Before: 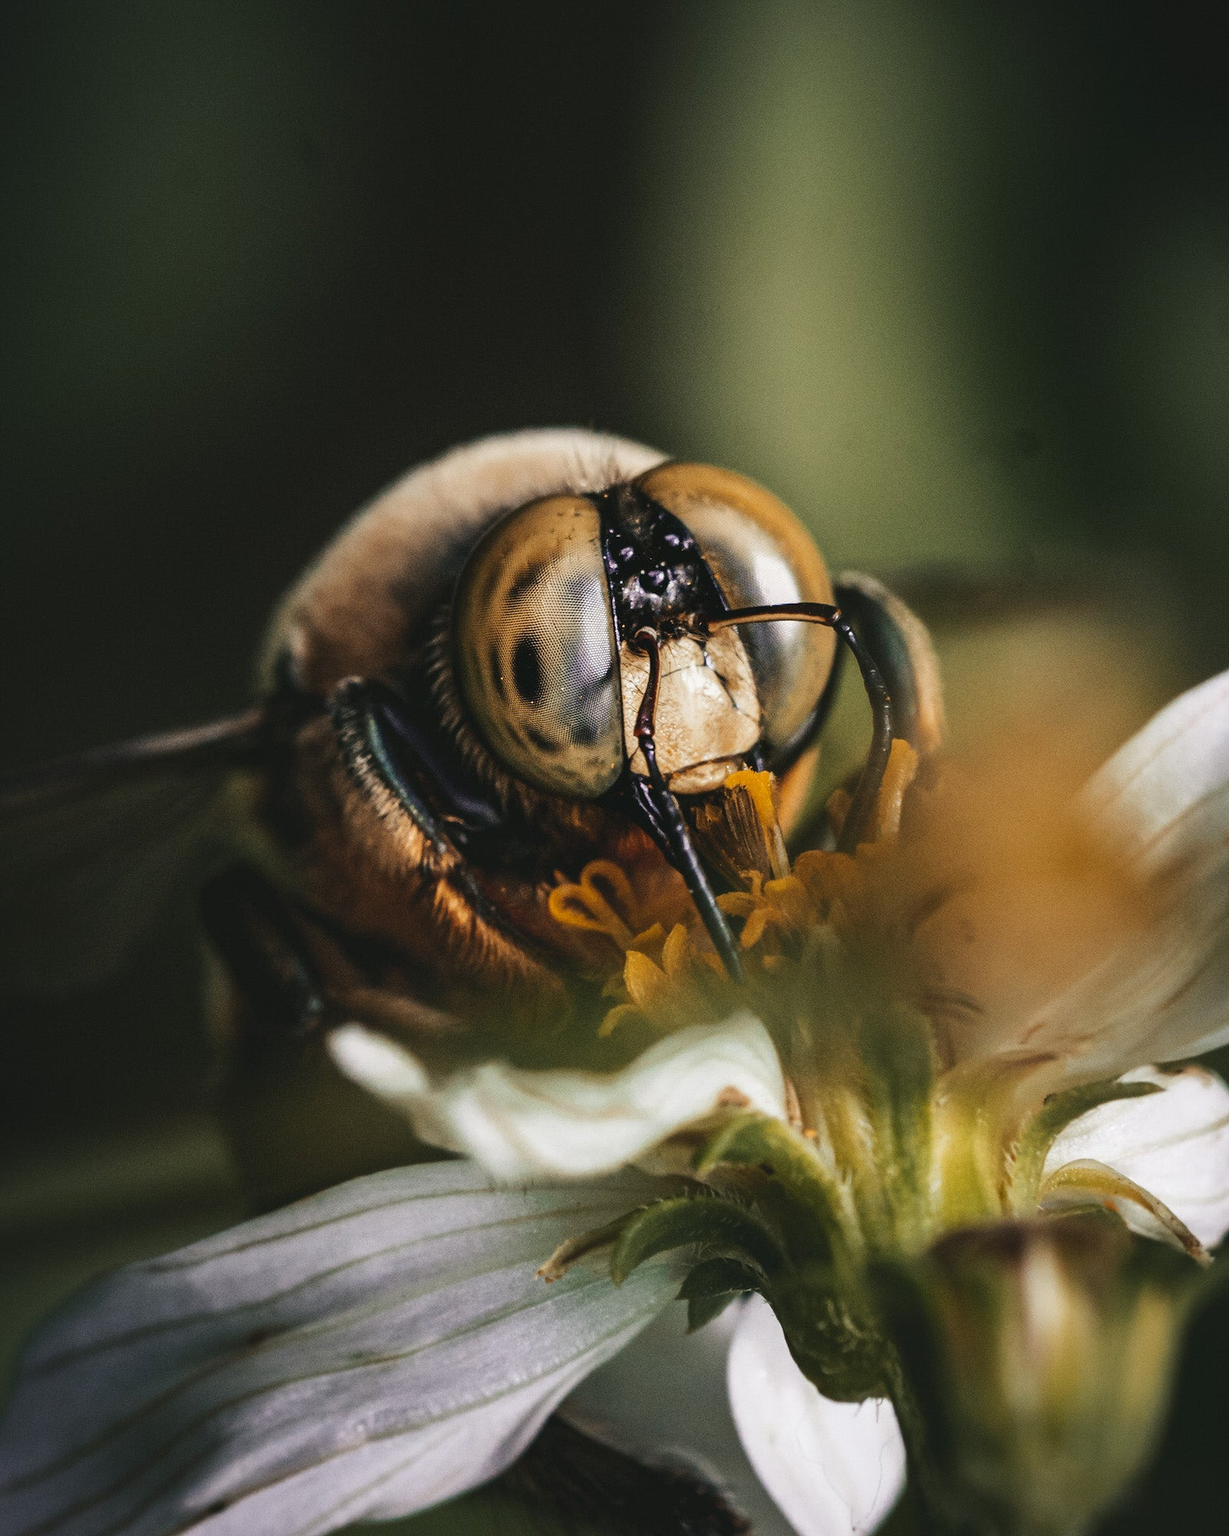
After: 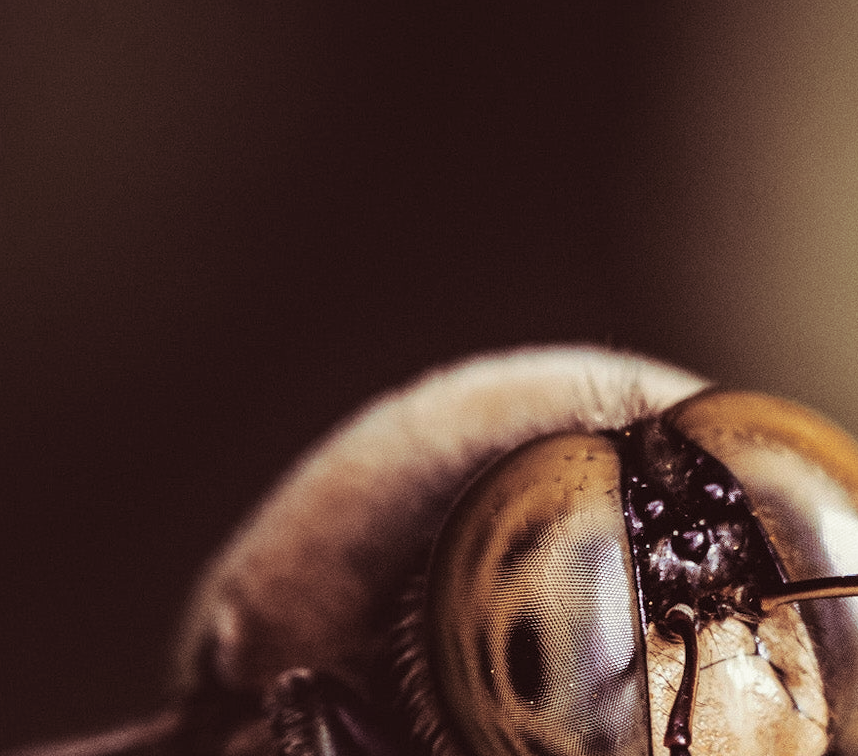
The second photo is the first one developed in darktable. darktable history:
split-toning: on, module defaults
crop: left 10.121%, top 10.631%, right 36.218%, bottom 51.526%
